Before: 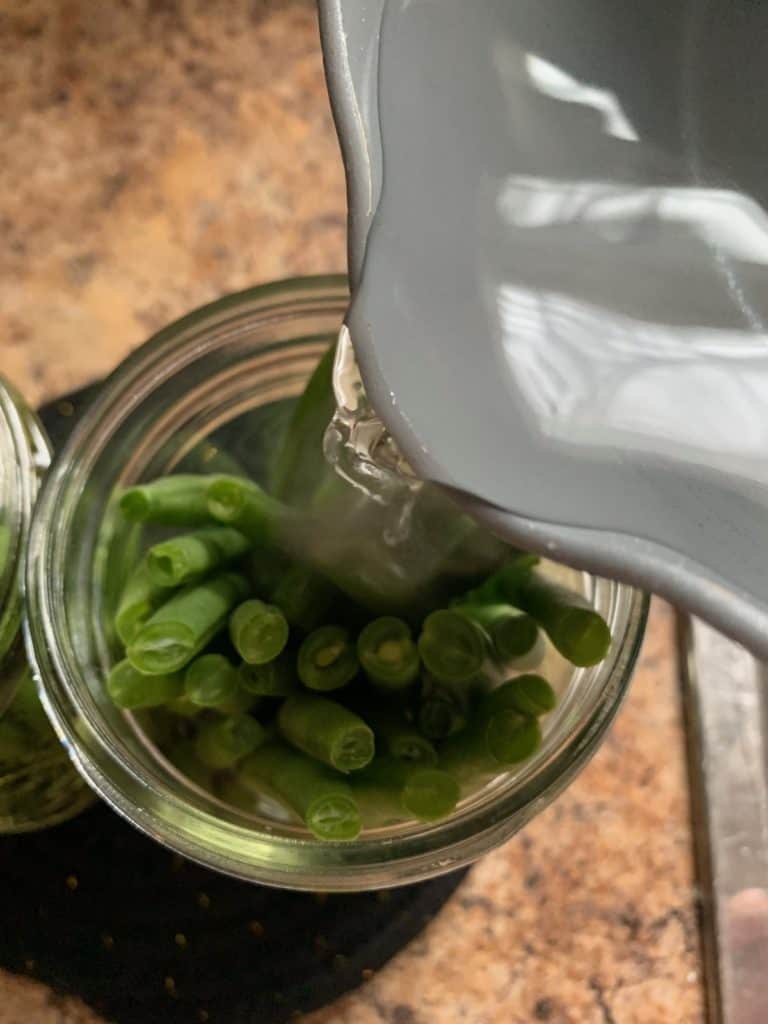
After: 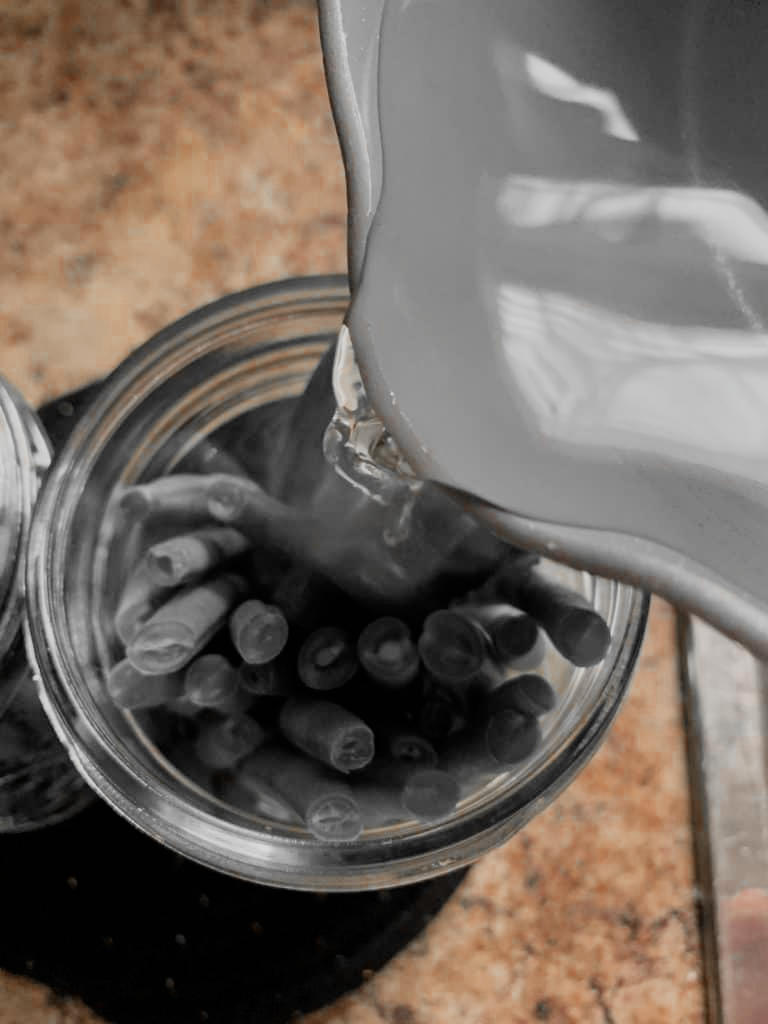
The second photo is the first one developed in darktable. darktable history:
color zones: curves: ch0 [(0, 0.497) (0.096, 0.361) (0.221, 0.538) (0.429, 0.5) (0.571, 0.5) (0.714, 0.5) (0.857, 0.5) (1, 0.497)]; ch1 [(0, 0.5) (0.143, 0.5) (0.257, -0.002) (0.429, 0.04) (0.571, -0.001) (0.714, -0.015) (0.857, 0.024) (1, 0.5)]
filmic rgb: black relative exposure -7.65 EV, white relative exposure 4.56 EV, threshold 3.06 EV, hardness 3.61, color science v6 (2022), enable highlight reconstruction true
